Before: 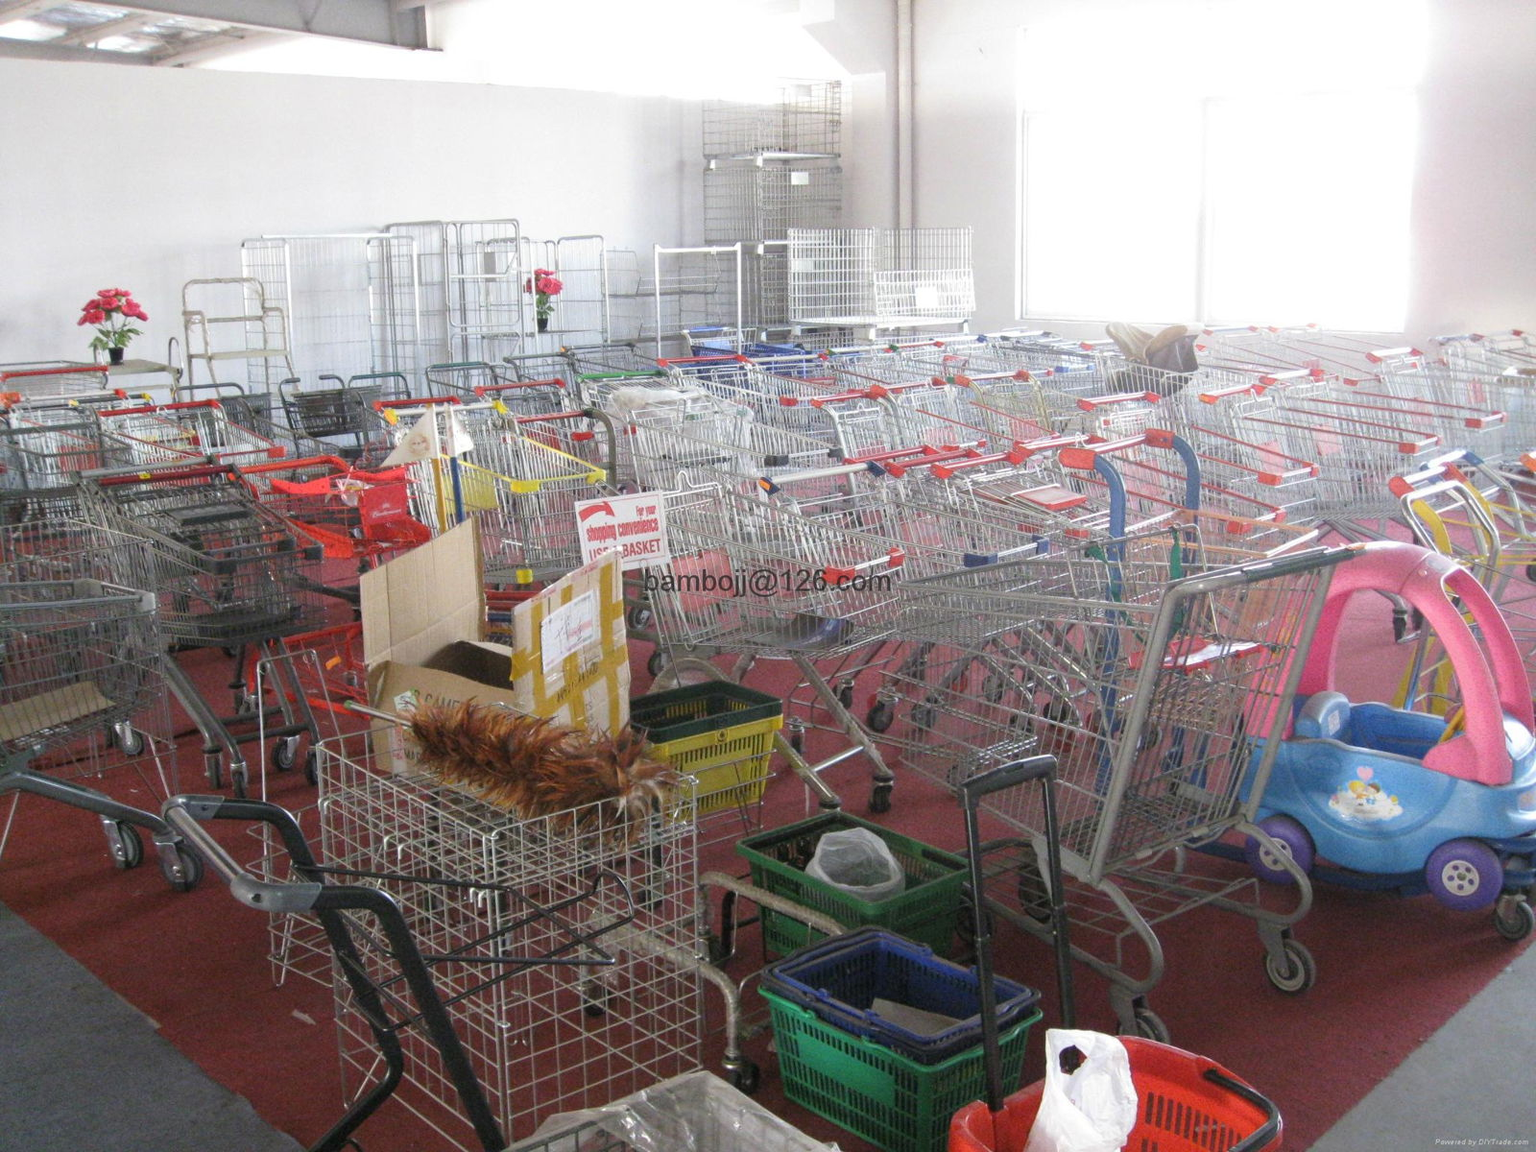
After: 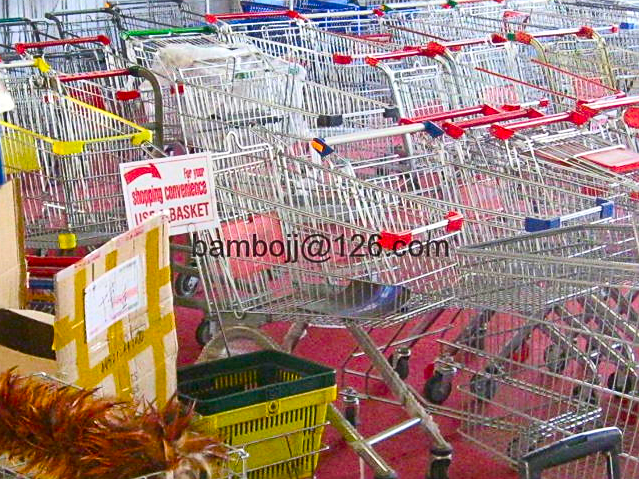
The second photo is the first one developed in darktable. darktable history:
shadows and highlights: shadows 60, highlights -60.23, soften with gaussian
crop: left 30%, top 30%, right 30%, bottom 30%
contrast brightness saturation: contrast 0.23, brightness 0.1, saturation 0.29
sharpen: on, module defaults
color balance rgb: perceptual saturation grading › global saturation 20%, perceptual saturation grading › highlights -25%, perceptual saturation grading › shadows 25%, global vibrance 50%
